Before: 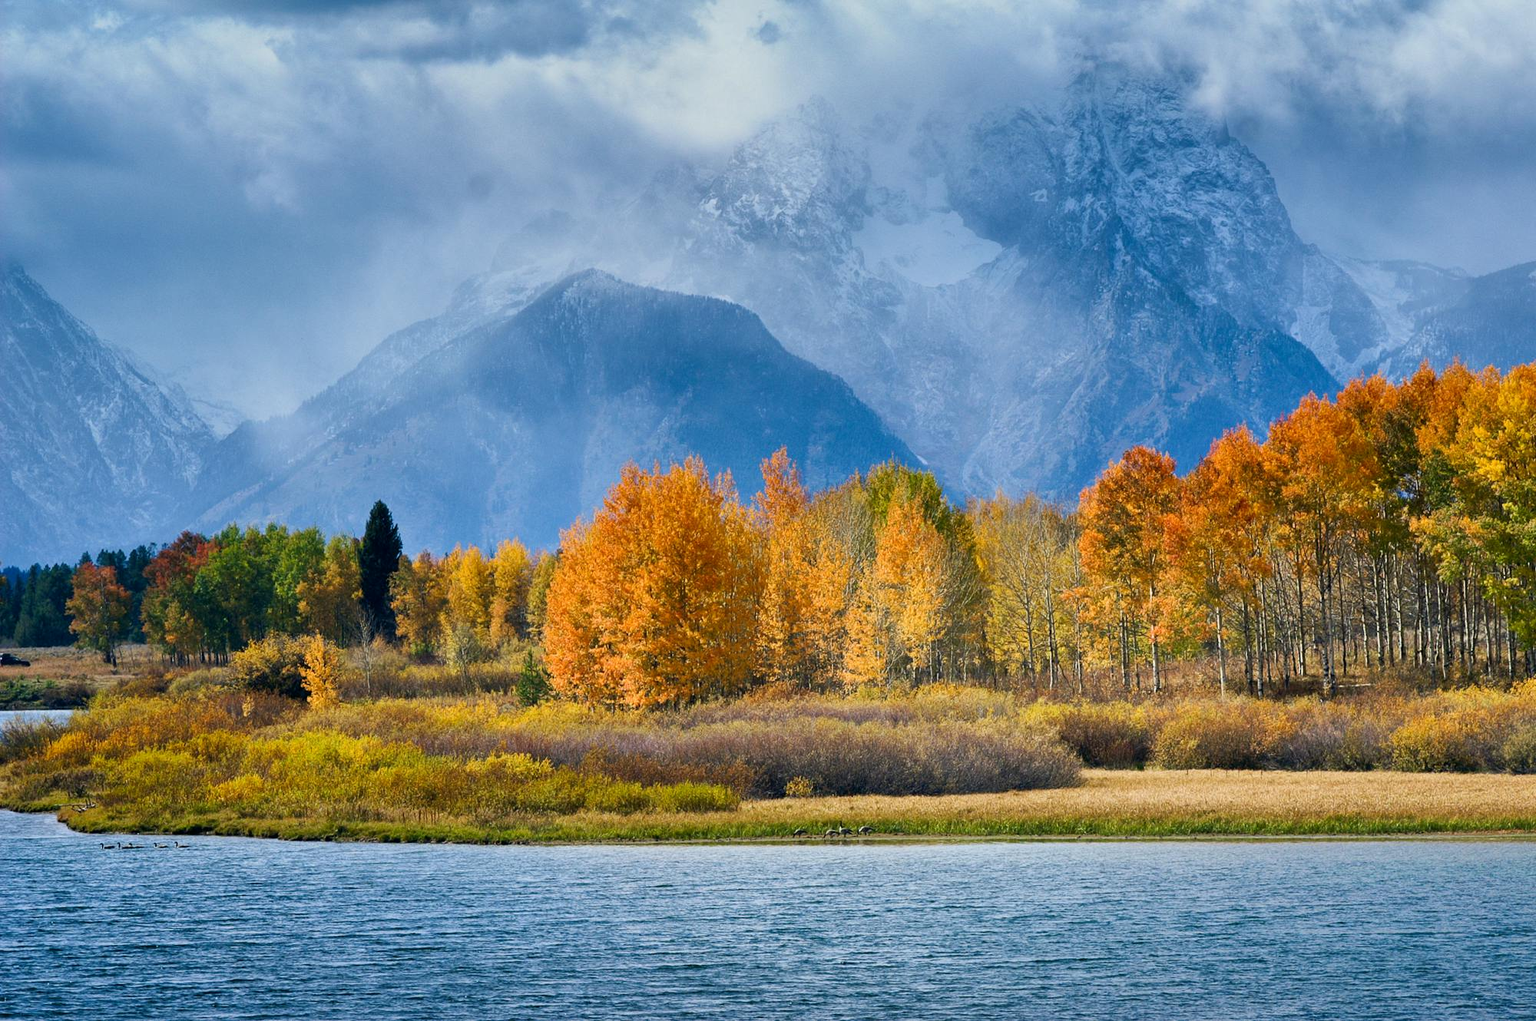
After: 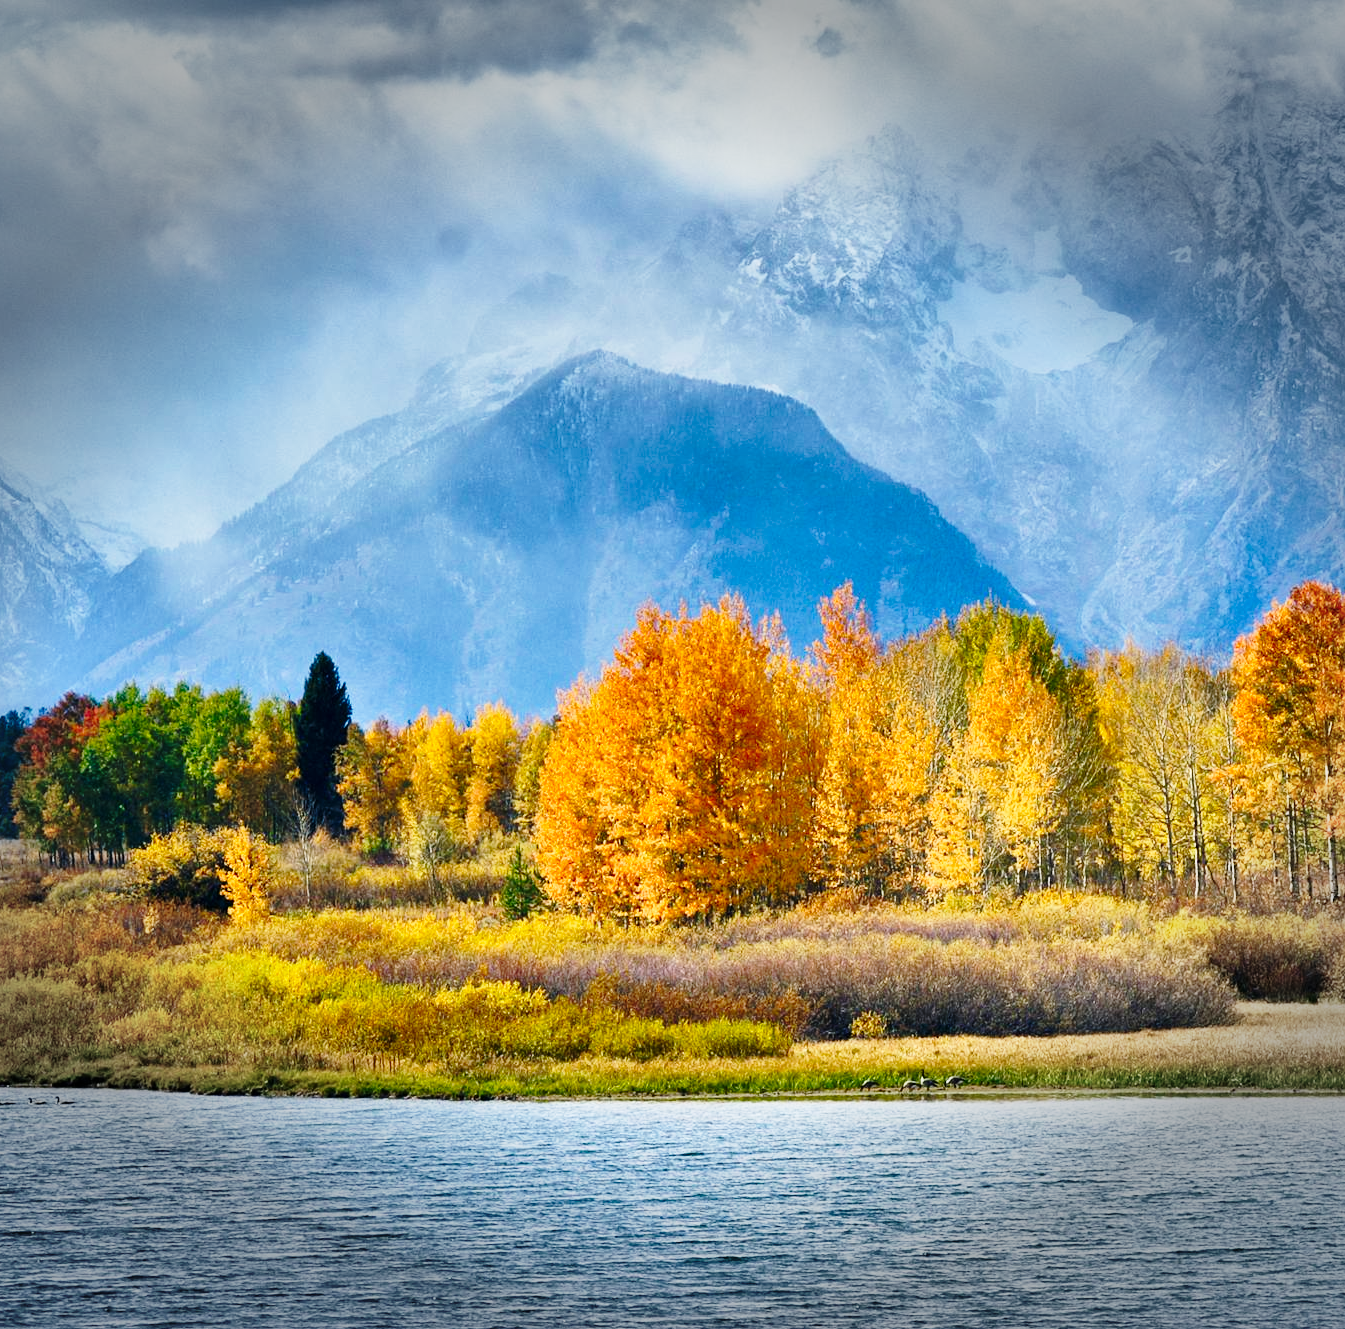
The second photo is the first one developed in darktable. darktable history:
crop and rotate: left 8.646%, right 24.076%
base curve: curves: ch0 [(0, 0) (0.028, 0.03) (0.121, 0.232) (0.46, 0.748) (0.859, 0.968) (1, 1)], preserve colors none
shadows and highlights: soften with gaussian
vignetting: fall-off start 90.95%, fall-off radius 38.35%, width/height ratio 1.224, shape 1.29, unbound false
contrast brightness saturation: saturation 0.099
